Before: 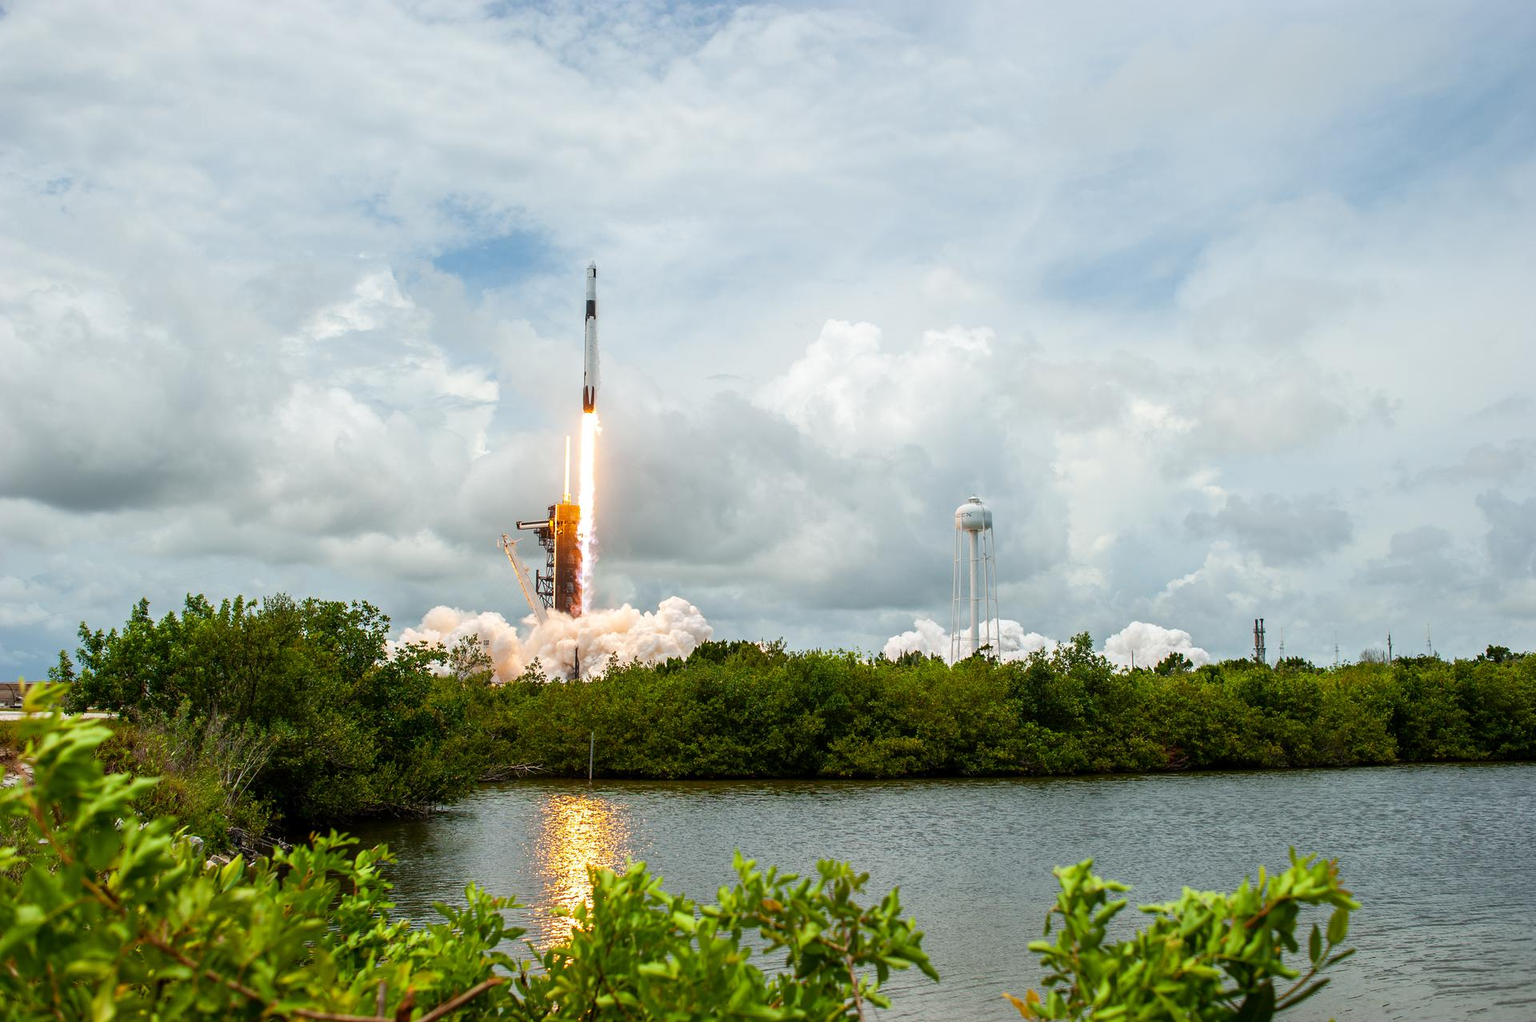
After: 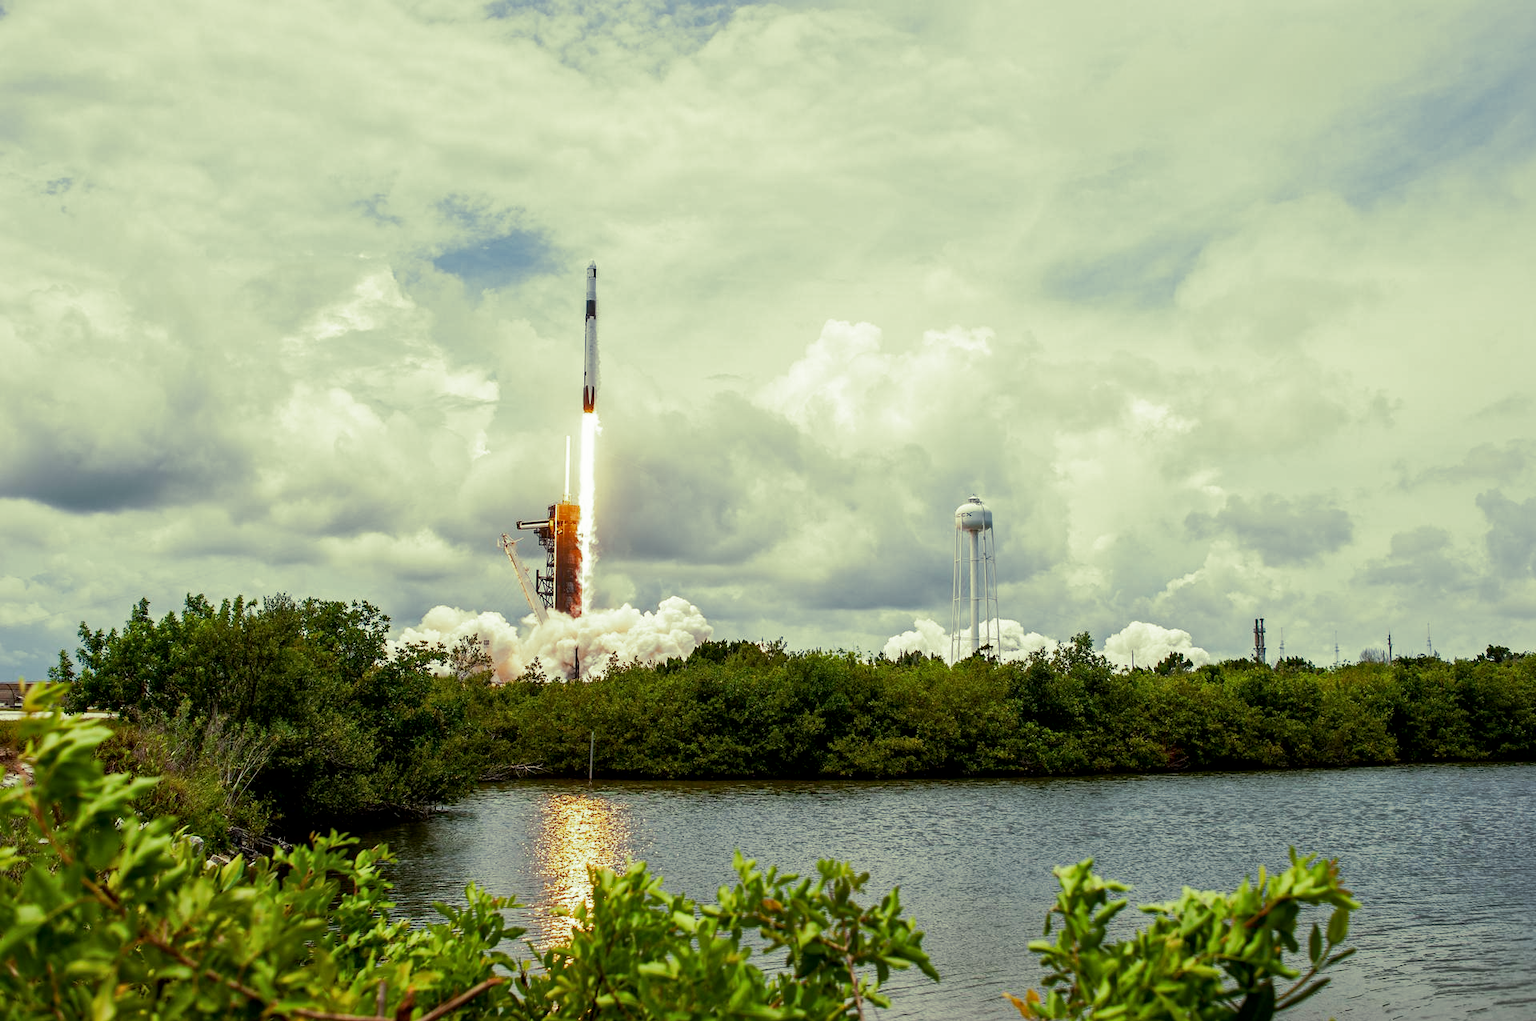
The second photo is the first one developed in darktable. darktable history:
split-toning: shadows › hue 290.82°, shadows › saturation 0.34, highlights › saturation 0.38, balance 0, compress 50%
exposure: black level correction 0.001, exposure -0.2 EV, compensate highlight preservation false
local contrast: mode bilateral grid, contrast 20, coarseness 50, detail 141%, midtone range 0.2
tone curve: curves: ch0 [(0, 0) (0.003, 0.003) (0.011, 0.011) (0.025, 0.025) (0.044, 0.044) (0.069, 0.068) (0.1, 0.099) (0.136, 0.134) (0.177, 0.175) (0.224, 0.222) (0.277, 0.274) (0.335, 0.331) (0.399, 0.395) (0.468, 0.463) (0.543, 0.554) (0.623, 0.632) (0.709, 0.716) (0.801, 0.805) (0.898, 0.9) (1, 1)], preserve colors none
